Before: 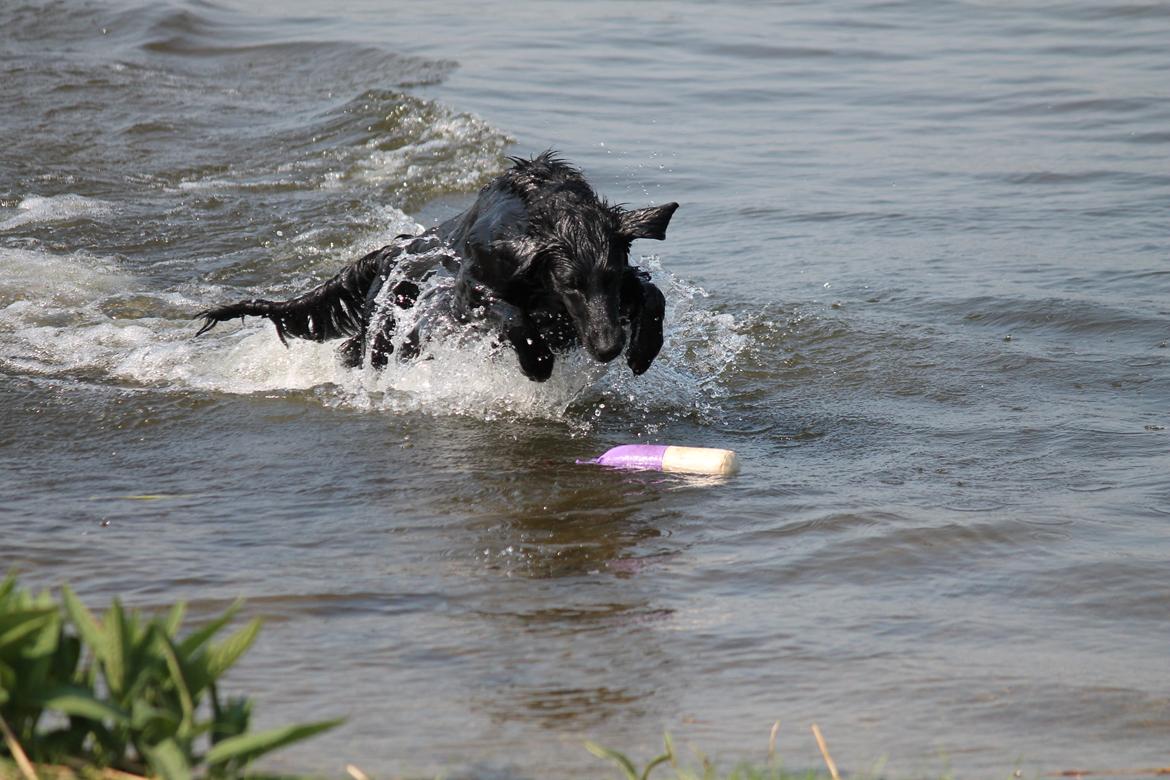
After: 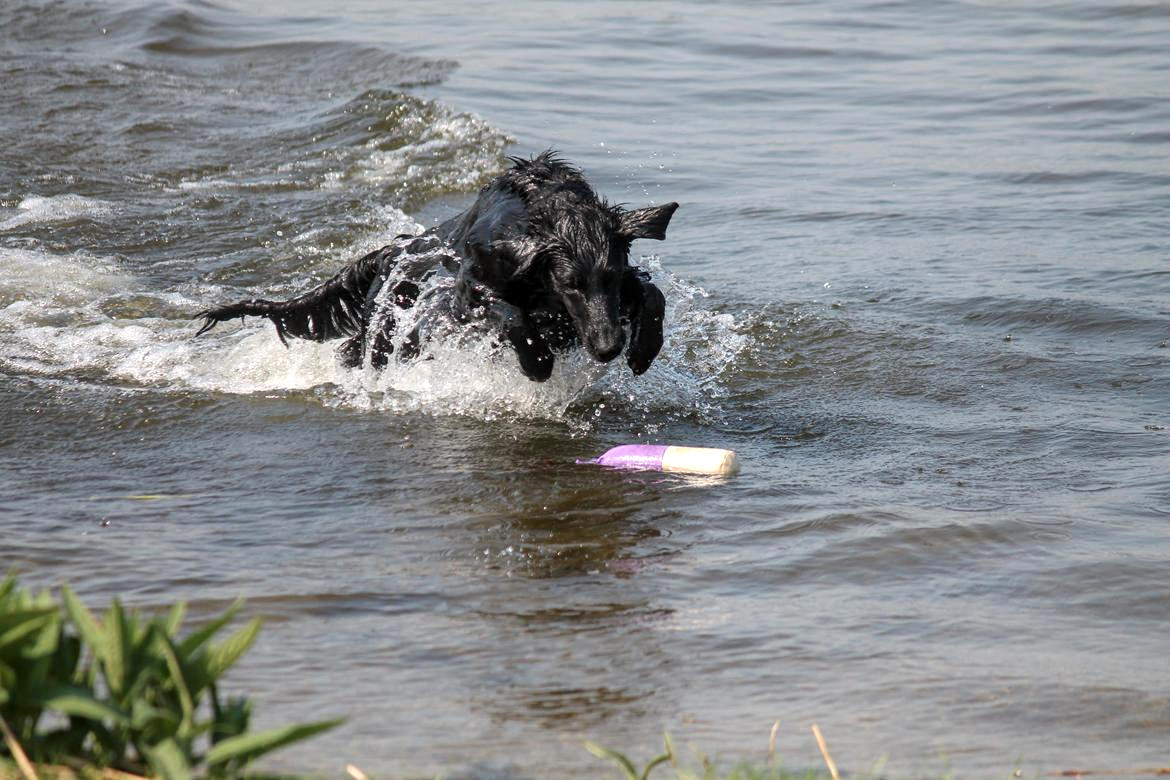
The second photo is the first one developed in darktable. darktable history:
tone equalizer: on, module defaults
exposure: exposure 0.2 EV, compensate highlight preservation false
local contrast: on, module defaults
